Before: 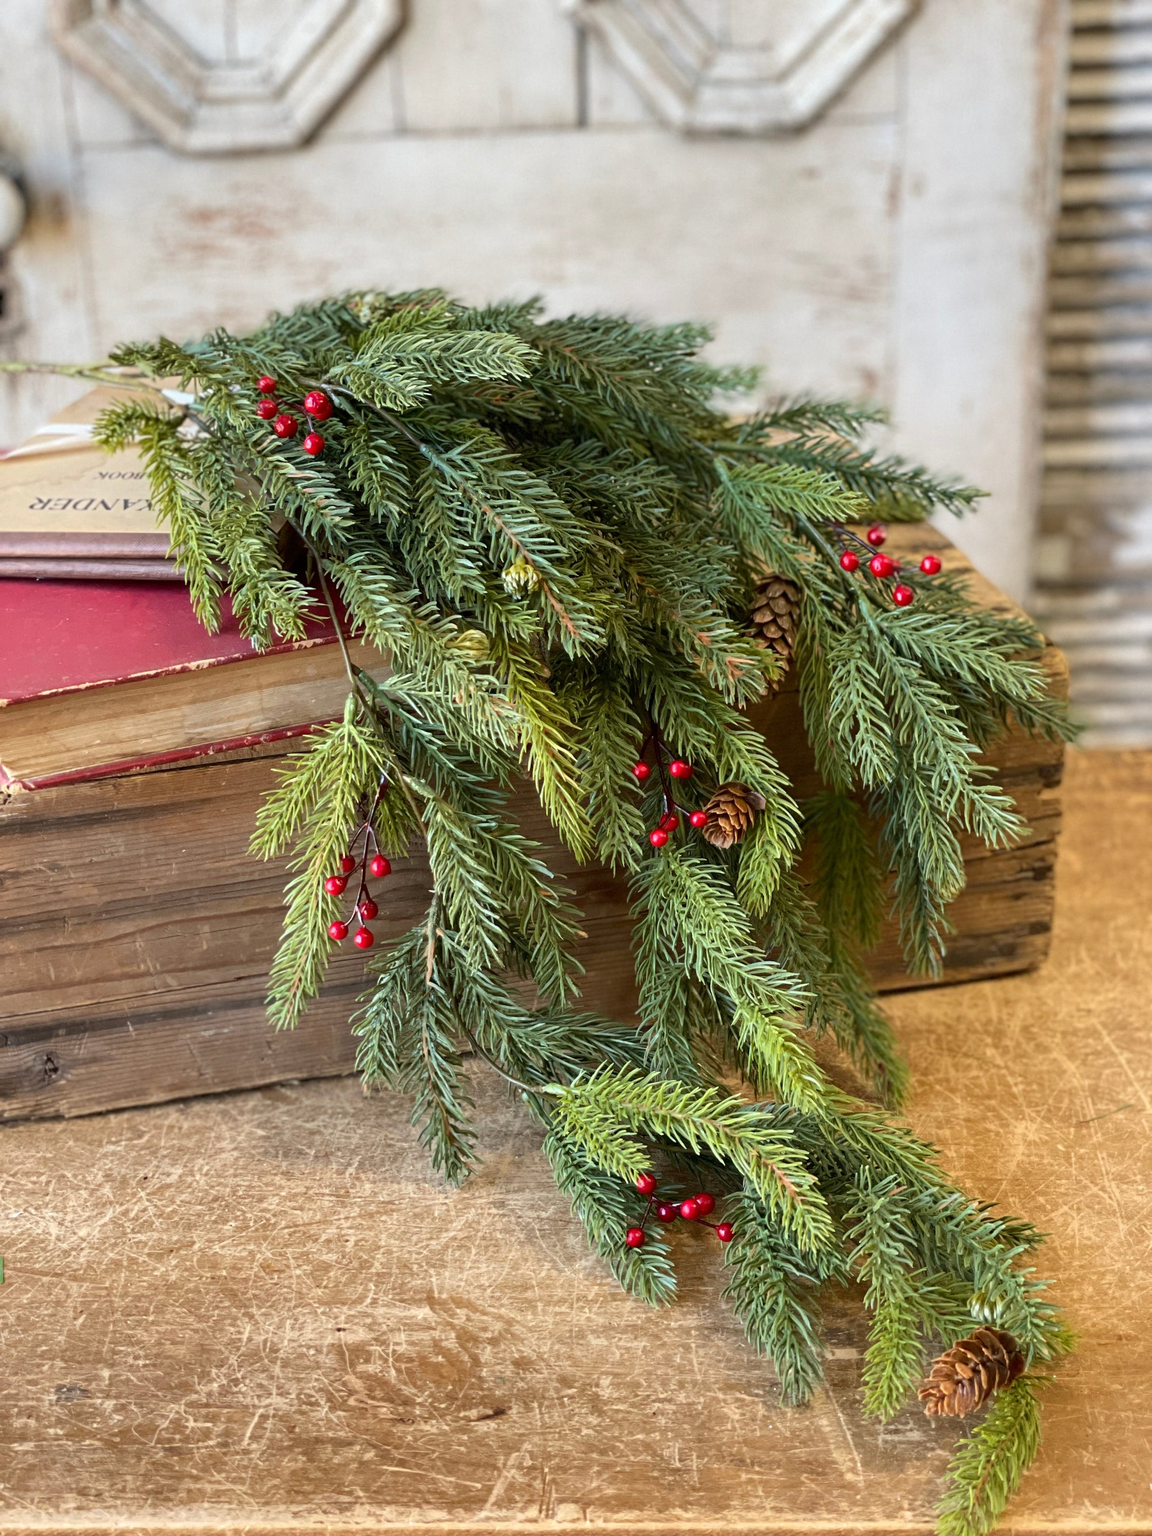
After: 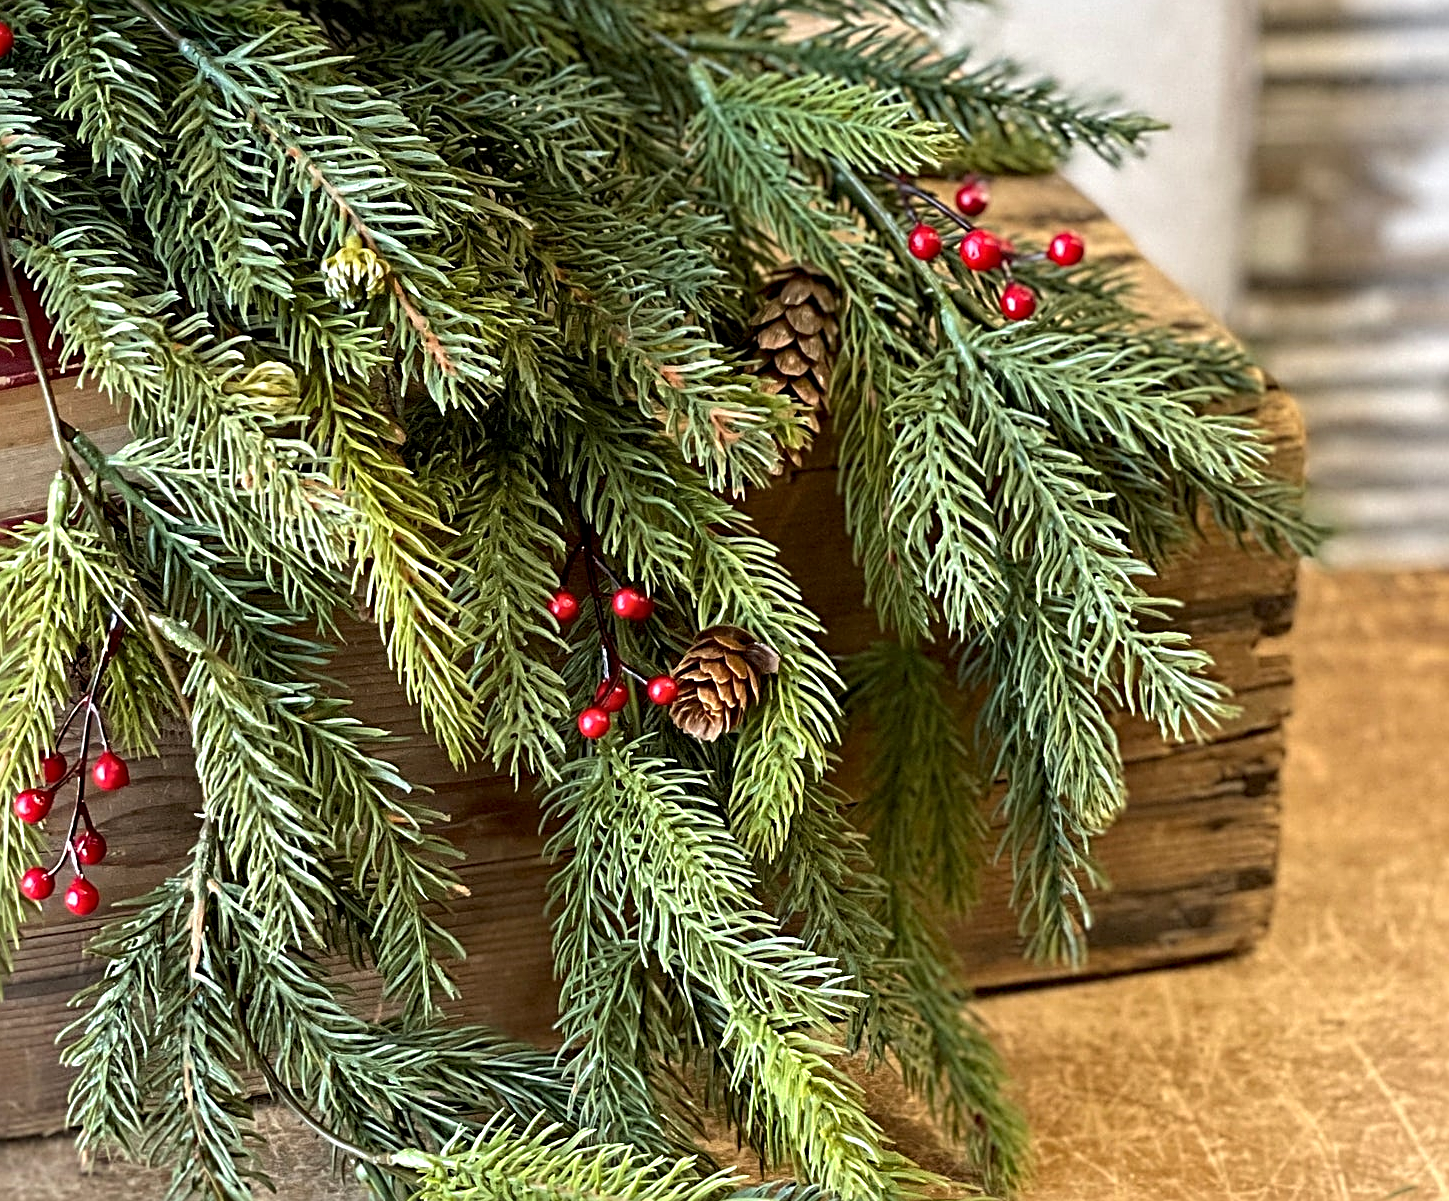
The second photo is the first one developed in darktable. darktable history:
exposure: exposure 0.203 EV, compensate highlight preservation false
crop and rotate: left 27.528%, top 27.52%, bottom 27.415%
sharpen: radius 2.678, amount 0.66
contrast equalizer: octaves 7, y [[0.524, 0.538, 0.547, 0.548, 0.538, 0.524], [0.5 ×6], [0.5 ×6], [0 ×6], [0 ×6]]
